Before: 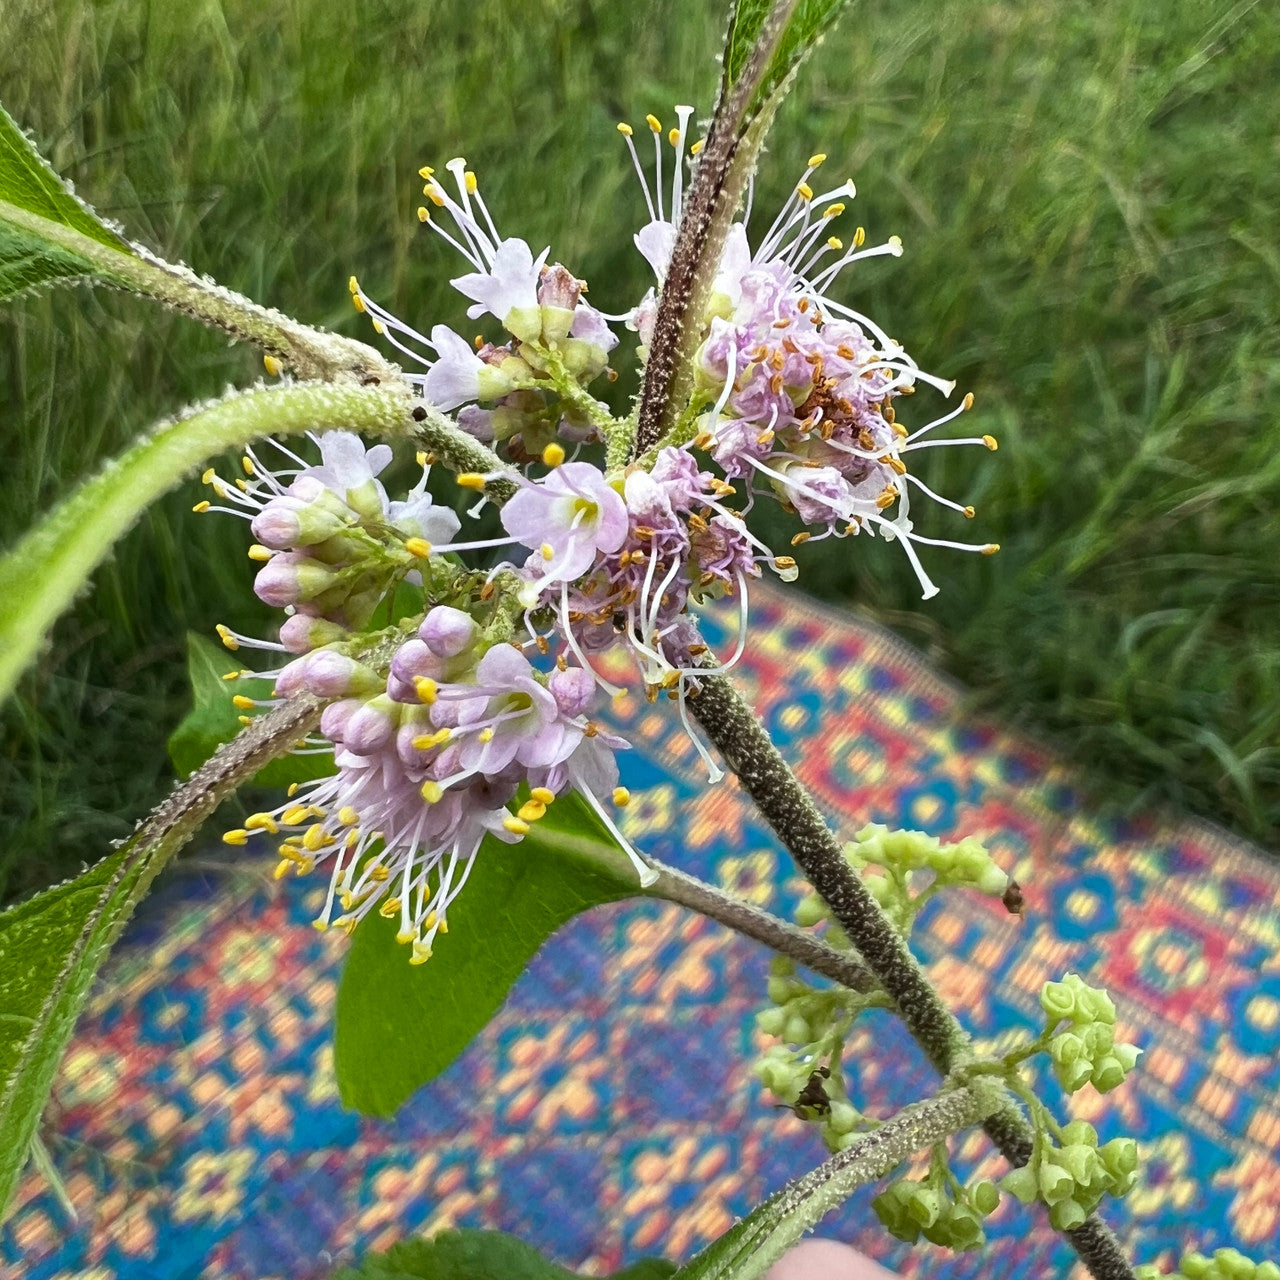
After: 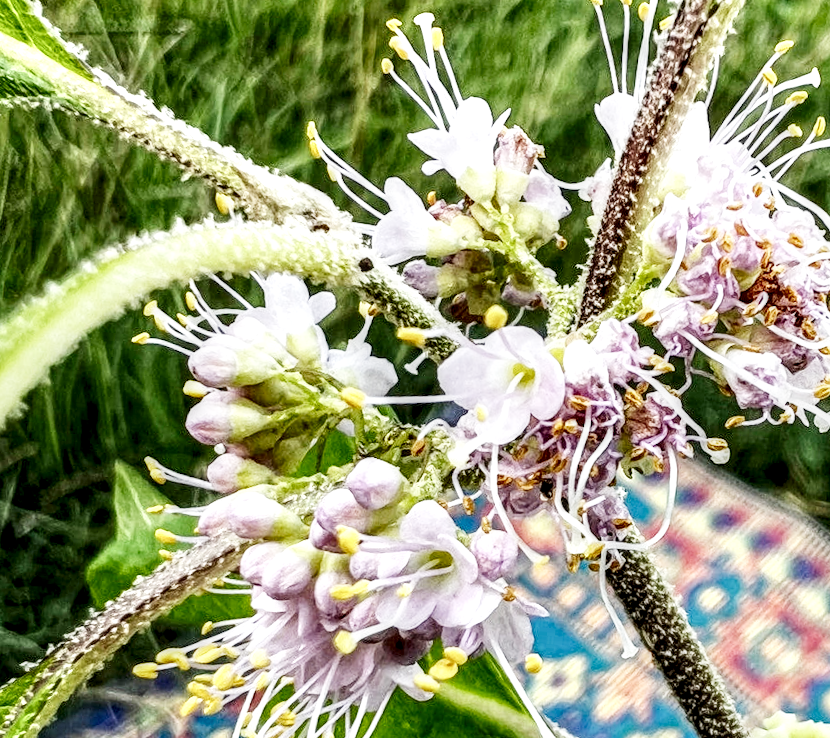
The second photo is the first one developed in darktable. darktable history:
exposure: black level correction 0, exposure 1 EV, compensate exposure bias true, compensate highlight preservation false
sigmoid: contrast 1.6, skew -0.2, preserve hue 0%, red attenuation 0.1, red rotation 0.035, green attenuation 0.1, green rotation -0.017, blue attenuation 0.15, blue rotation -0.052, base primaries Rec2020
tone equalizer: on, module defaults
crop and rotate: angle -4.99°, left 2.122%, top 6.945%, right 27.566%, bottom 30.519%
local contrast: highlights 19%, detail 186%
